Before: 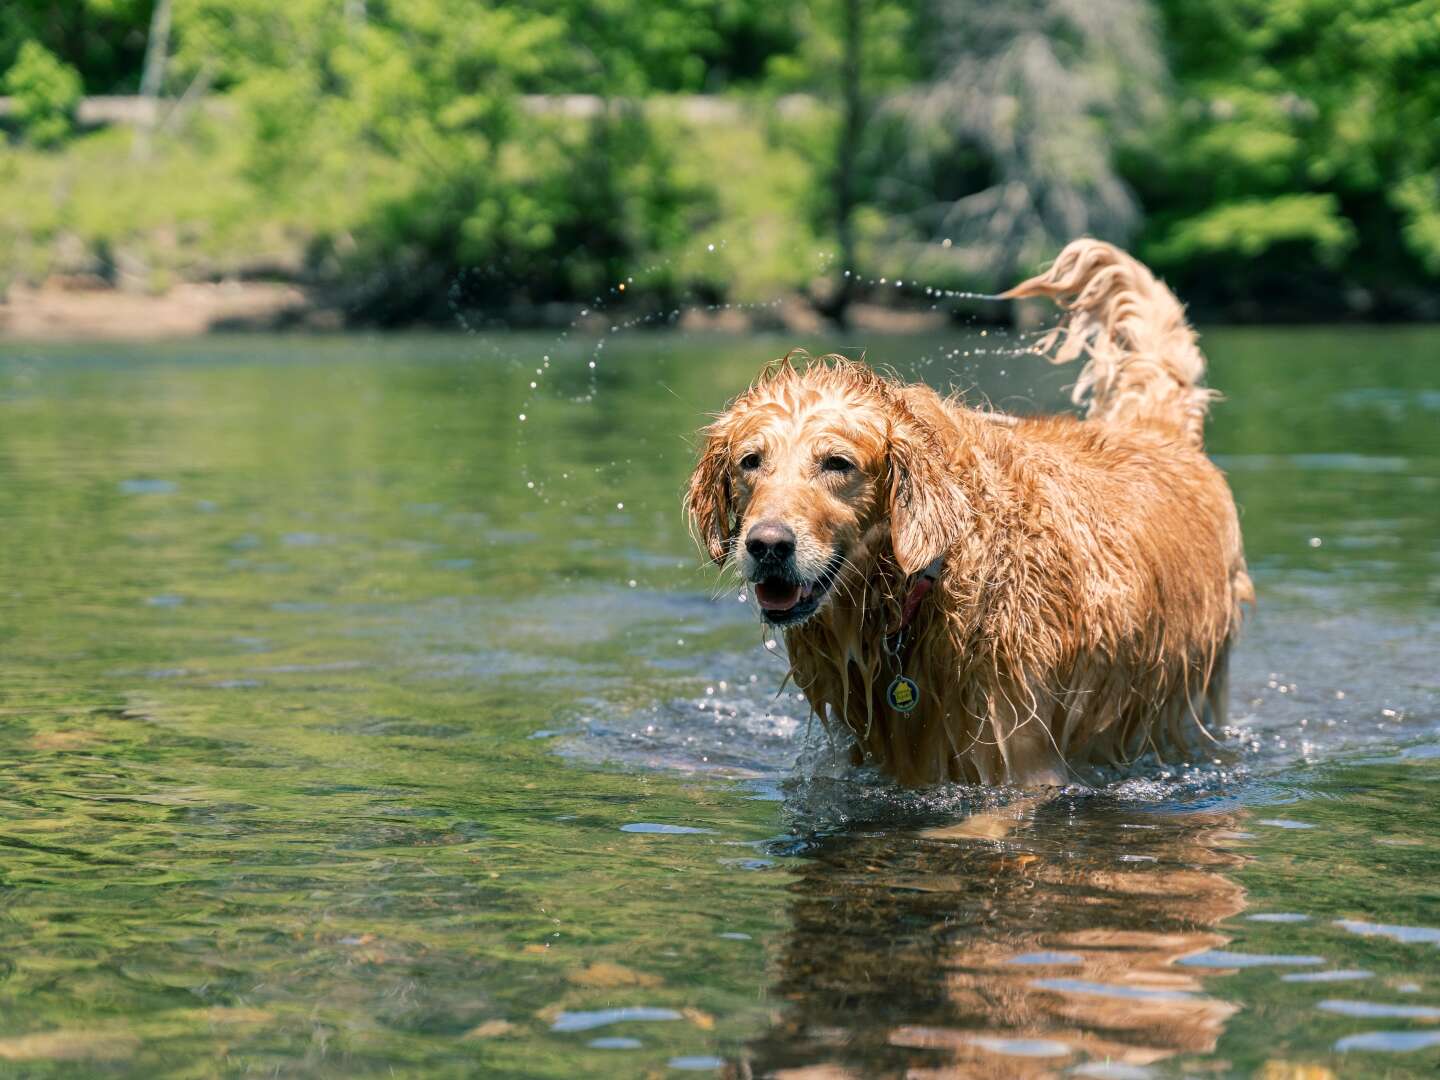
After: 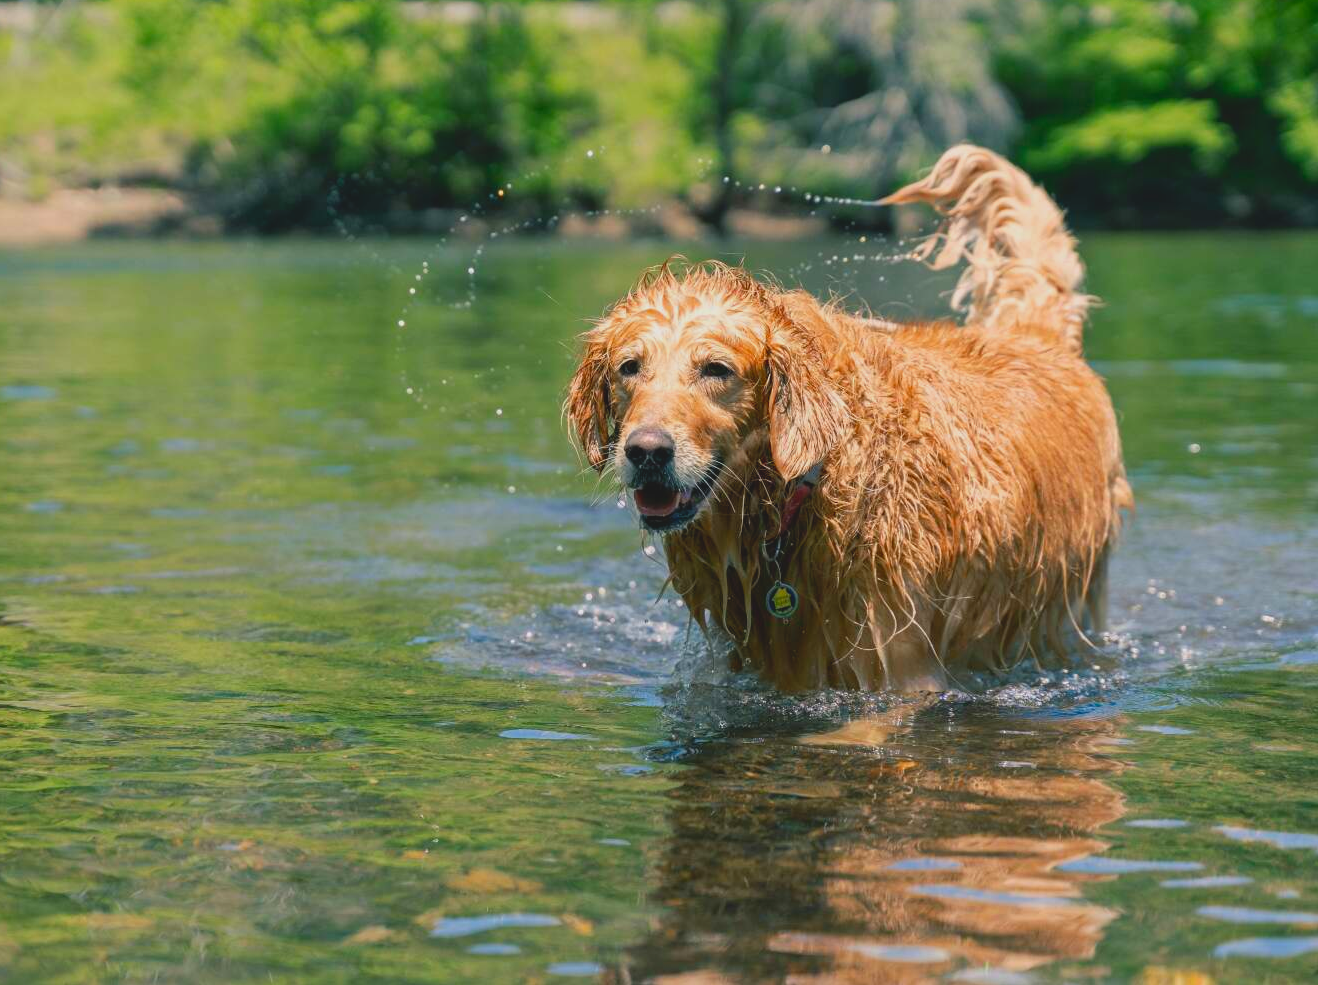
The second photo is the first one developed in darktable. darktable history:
crop and rotate: left 8.407%, top 8.763%
contrast brightness saturation: contrast -0.181, saturation 0.187
